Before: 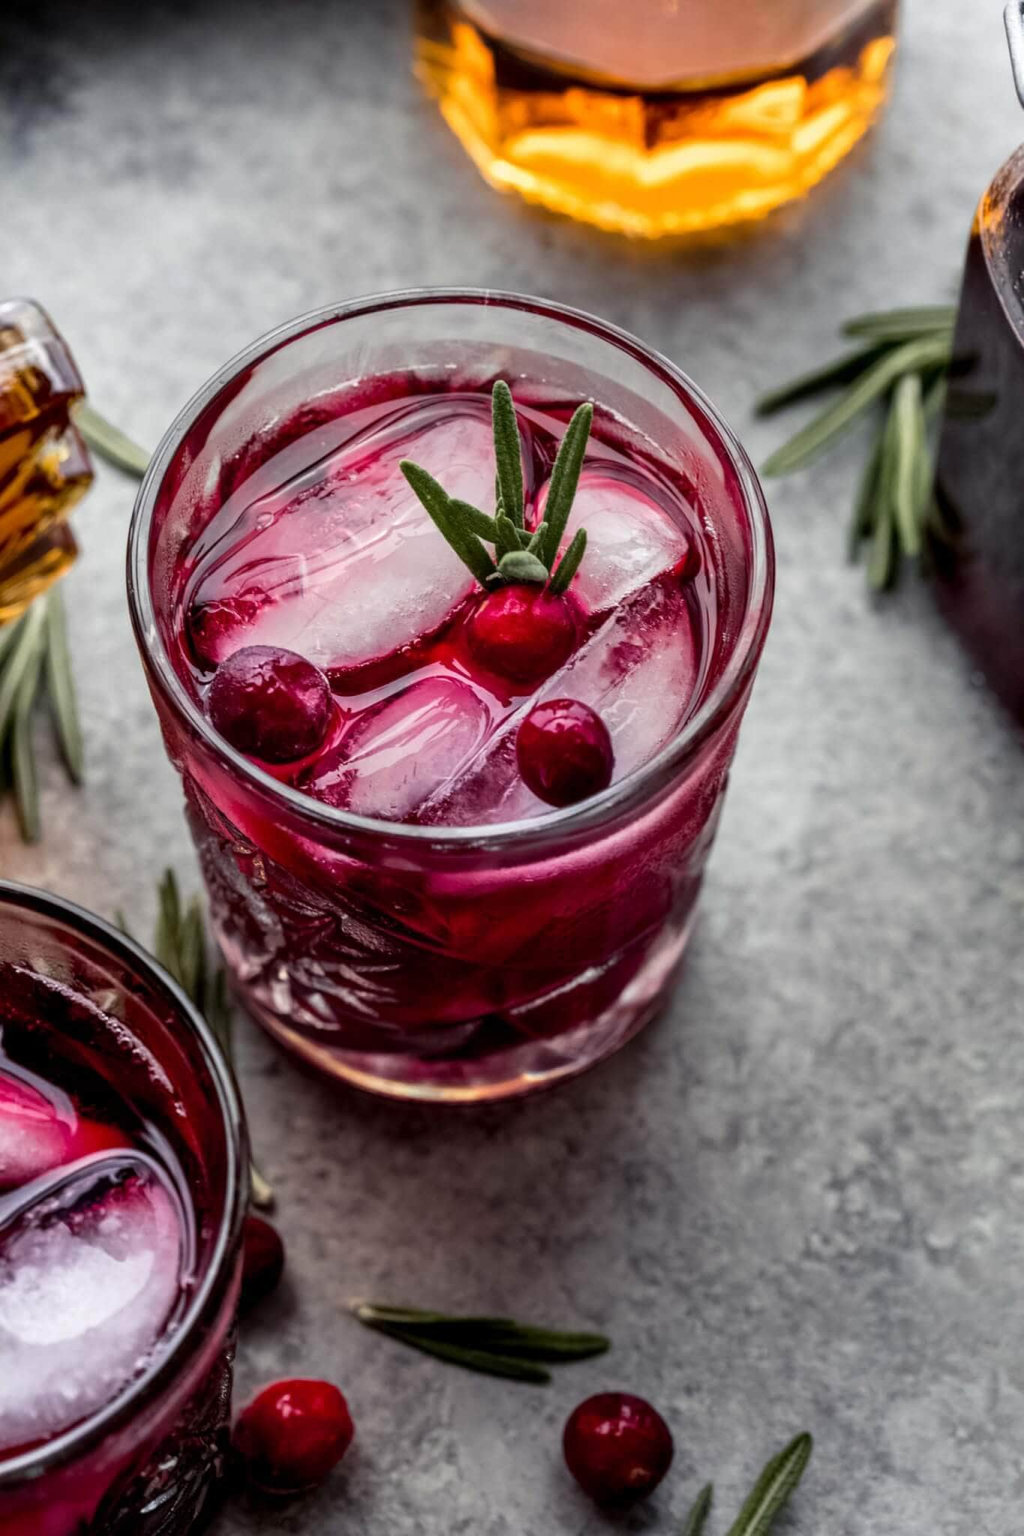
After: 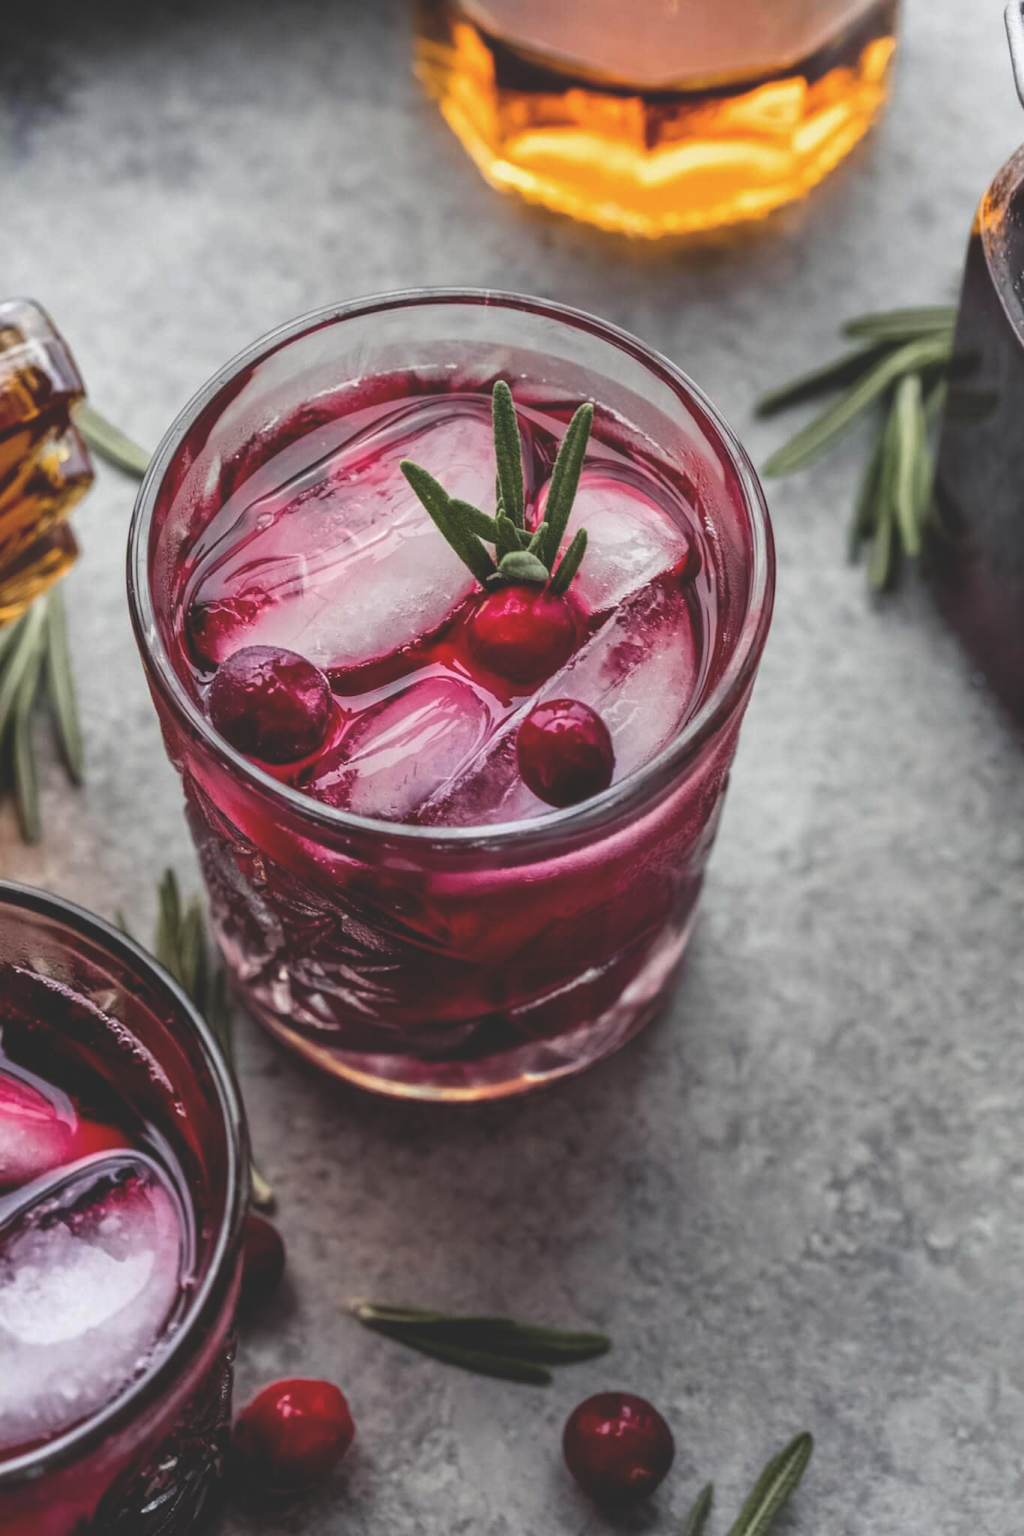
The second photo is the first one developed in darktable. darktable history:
exposure: black level correction -0.026, exposure -0.117 EV, compensate highlight preservation false
